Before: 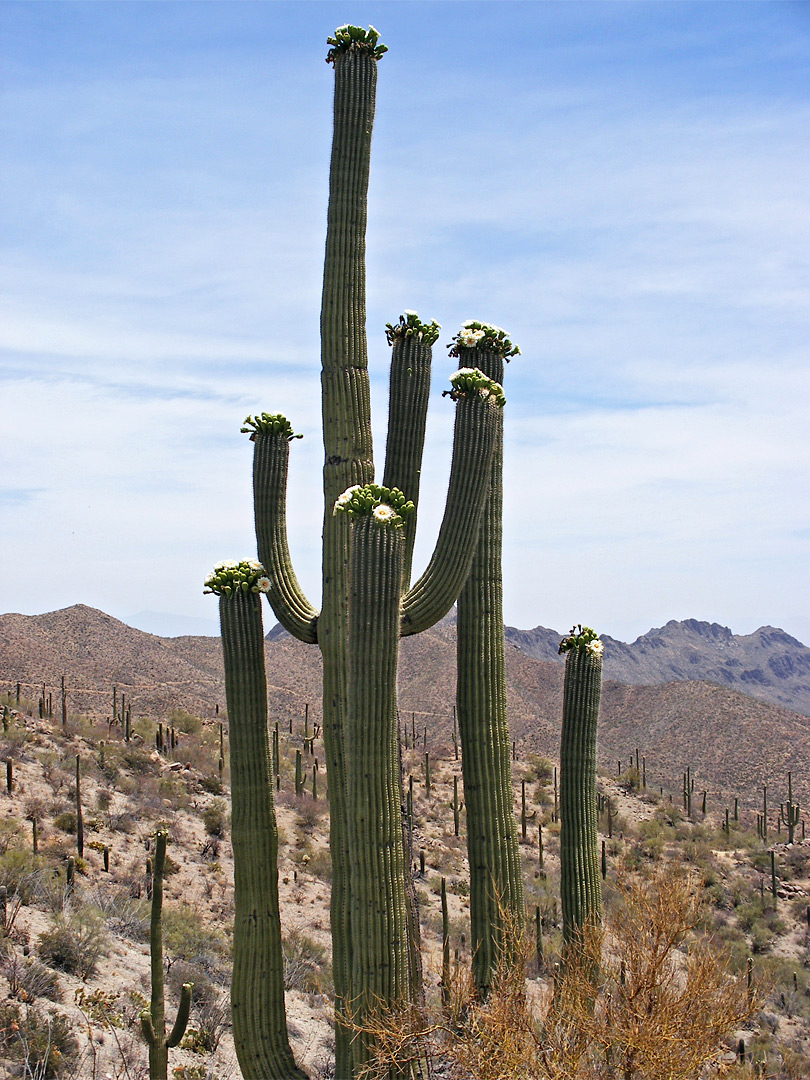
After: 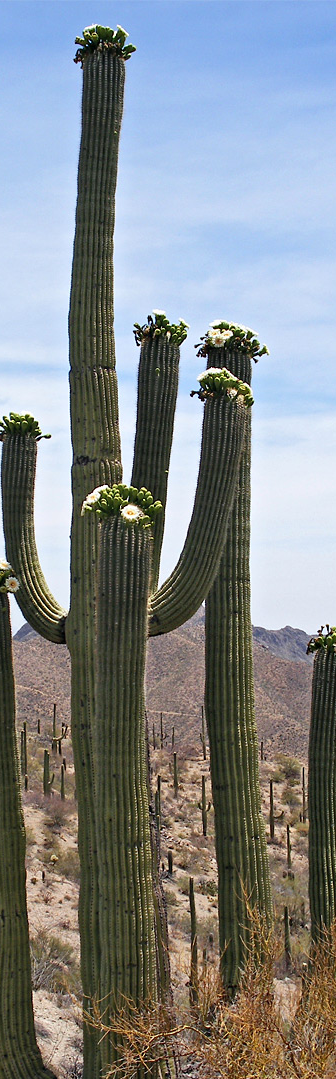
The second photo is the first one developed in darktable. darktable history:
crop: left 31.21%, right 27.237%
